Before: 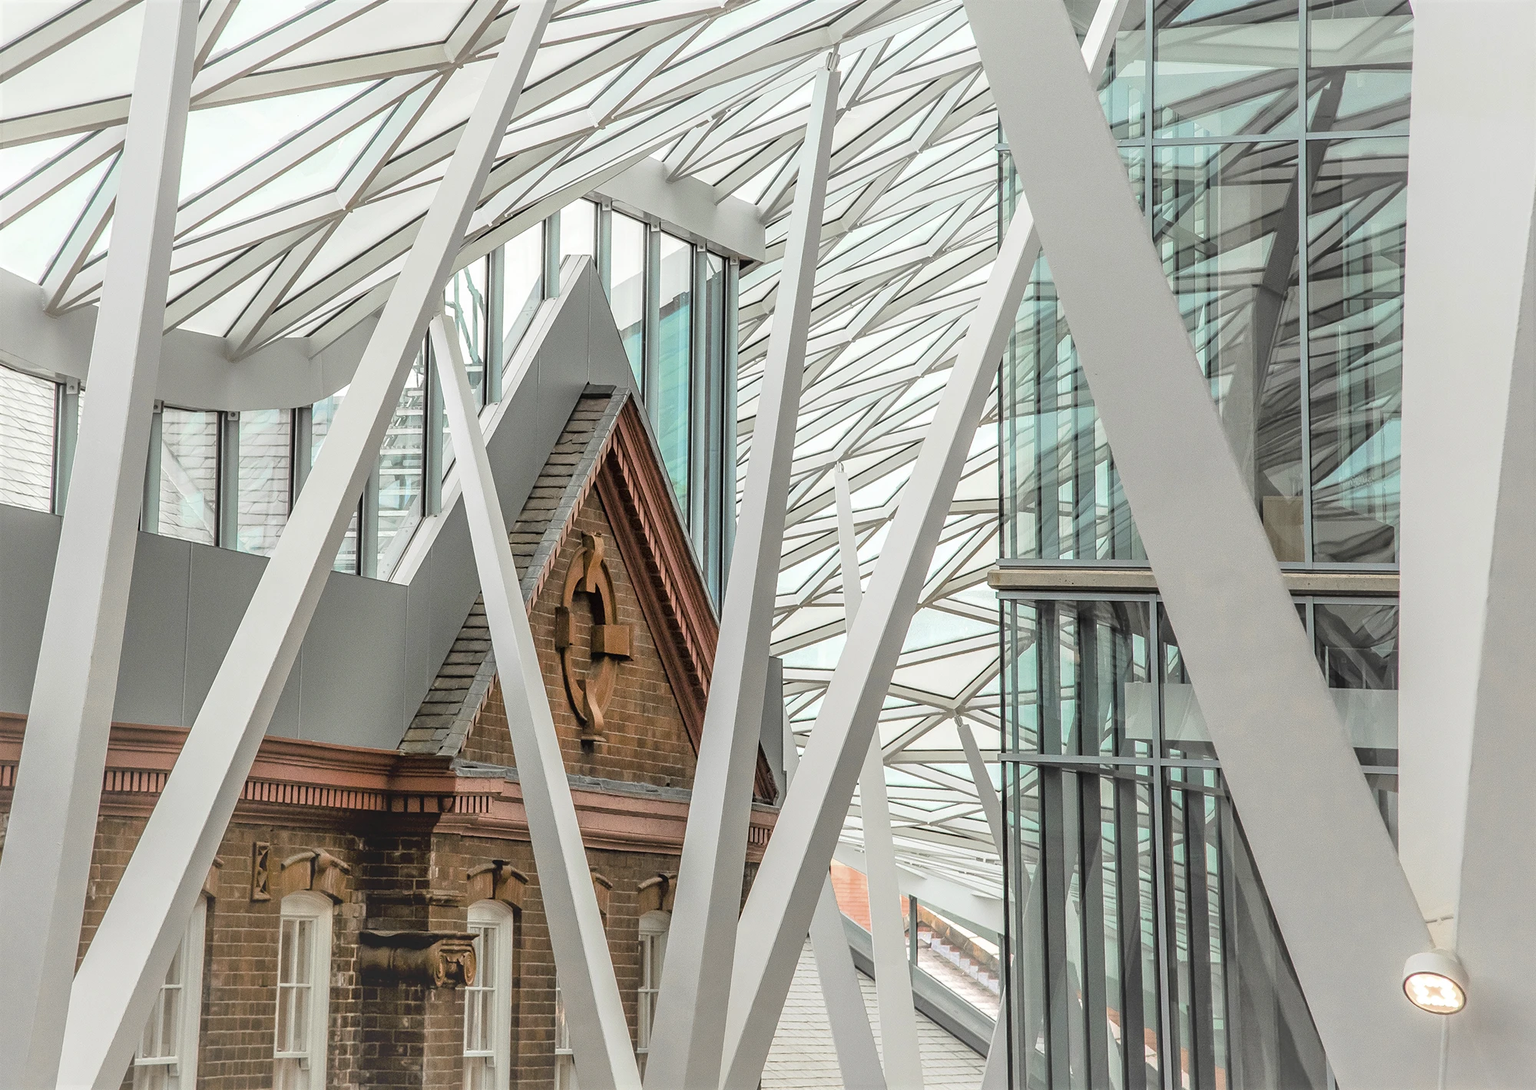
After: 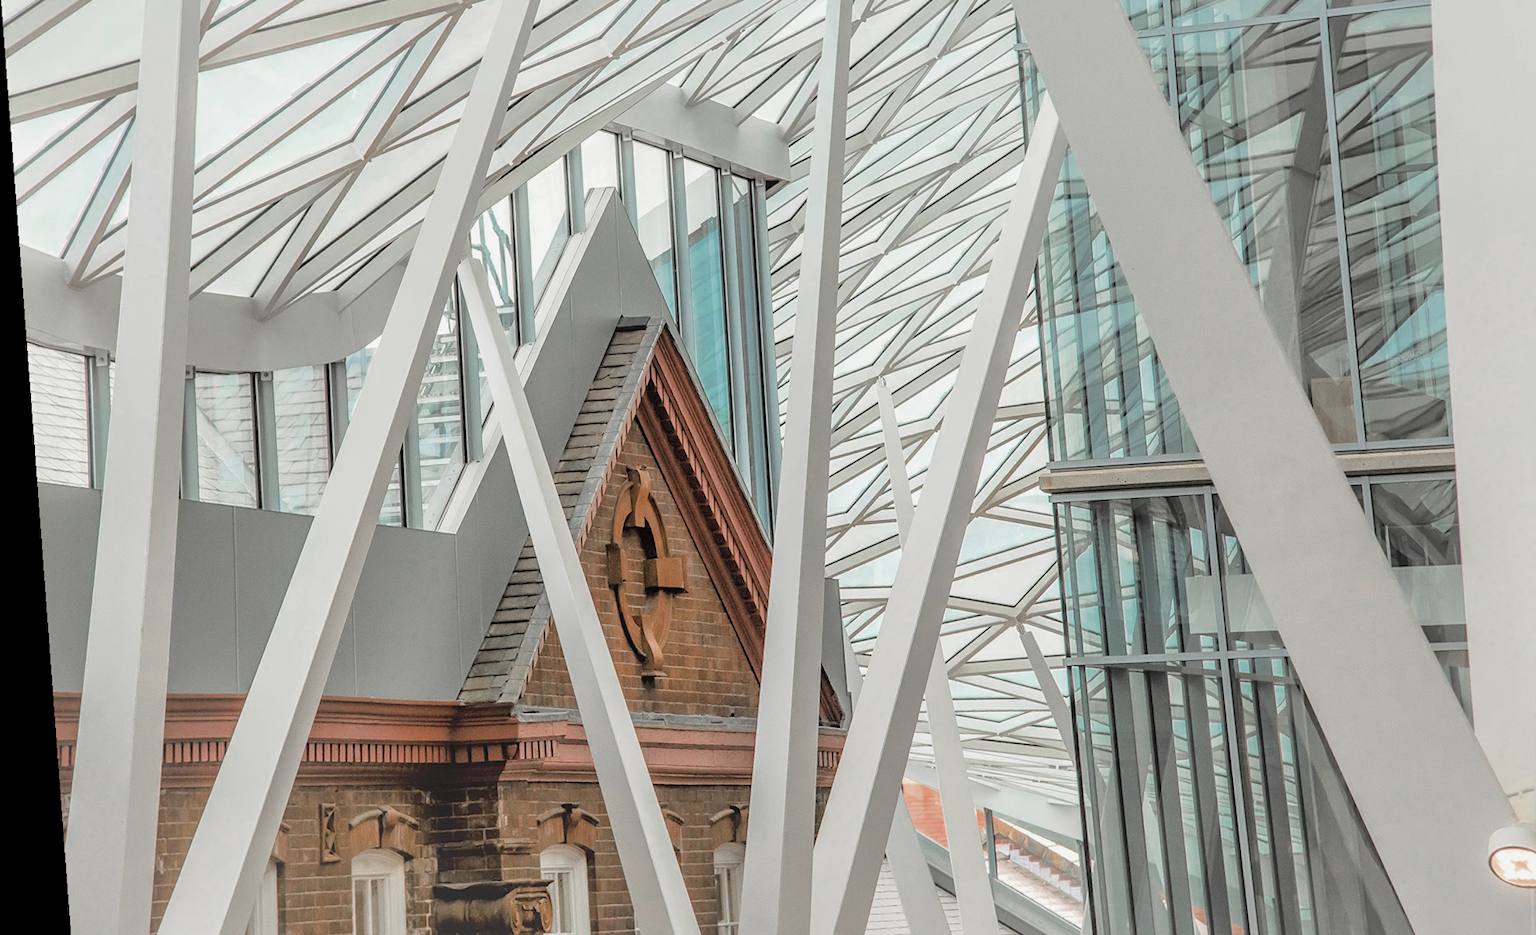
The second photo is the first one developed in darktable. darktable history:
crop and rotate: angle 0.03°, top 11.643%, right 5.651%, bottom 11.189%
color correction: highlights a* -0.137, highlights b* 0.137
tone equalizer: on, module defaults
contrast brightness saturation: brightness 0.15
rotate and perspective: rotation -4.25°, automatic cropping off
color zones: curves: ch0 [(0, 0.5) (0.125, 0.4) (0.25, 0.5) (0.375, 0.4) (0.5, 0.4) (0.625, 0.35) (0.75, 0.35) (0.875, 0.5)]; ch1 [(0, 0.35) (0.125, 0.45) (0.25, 0.35) (0.375, 0.35) (0.5, 0.35) (0.625, 0.35) (0.75, 0.45) (0.875, 0.35)]; ch2 [(0, 0.6) (0.125, 0.5) (0.25, 0.5) (0.375, 0.6) (0.5, 0.6) (0.625, 0.5) (0.75, 0.5) (0.875, 0.5)]
shadows and highlights: shadows 25, white point adjustment -3, highlights -30
